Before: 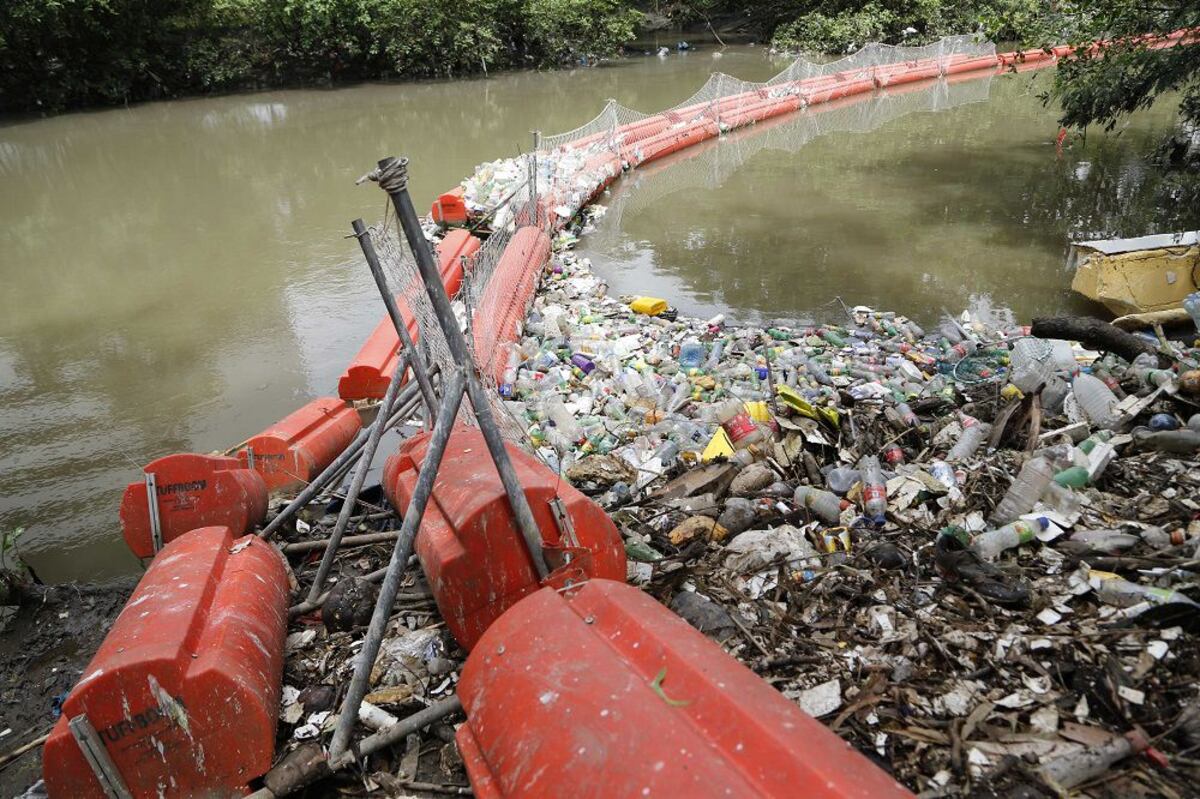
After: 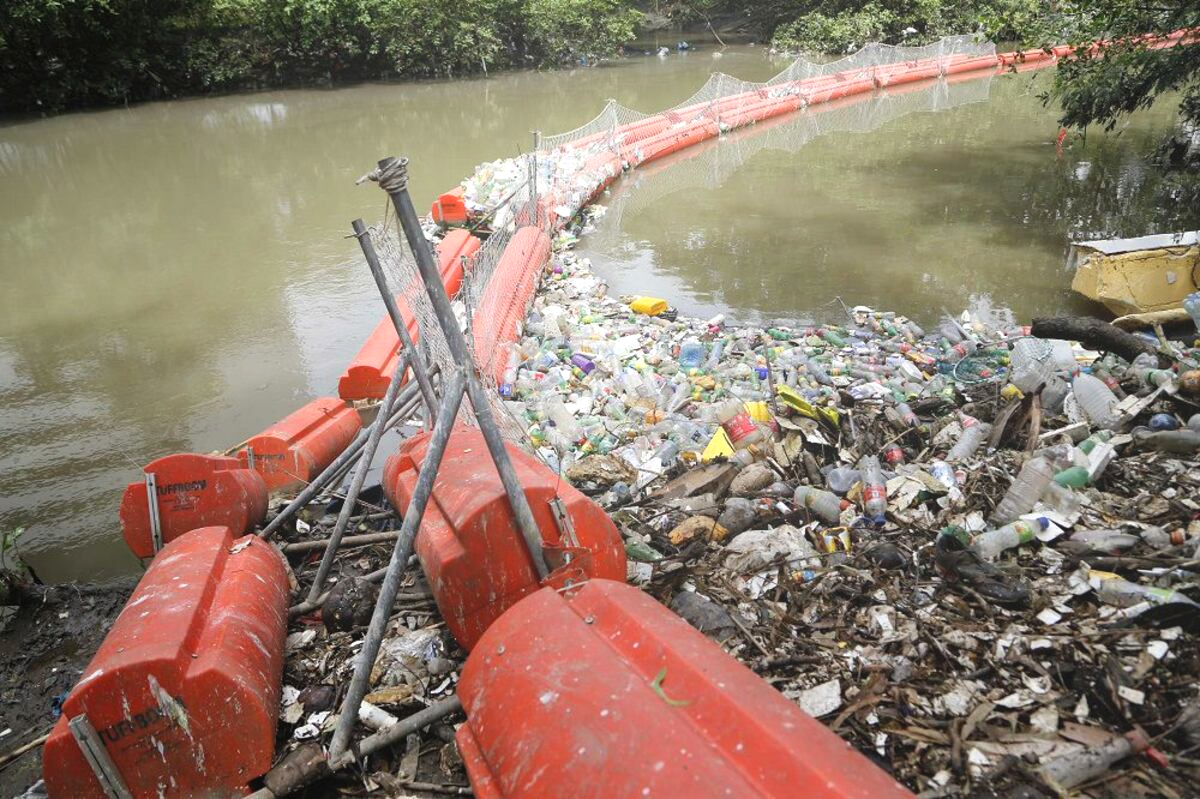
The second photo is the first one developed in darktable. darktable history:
white balance: emerald 1
exposure: exposure 0.161 EV, compensate highlight preservation false
bloom: size 40%
